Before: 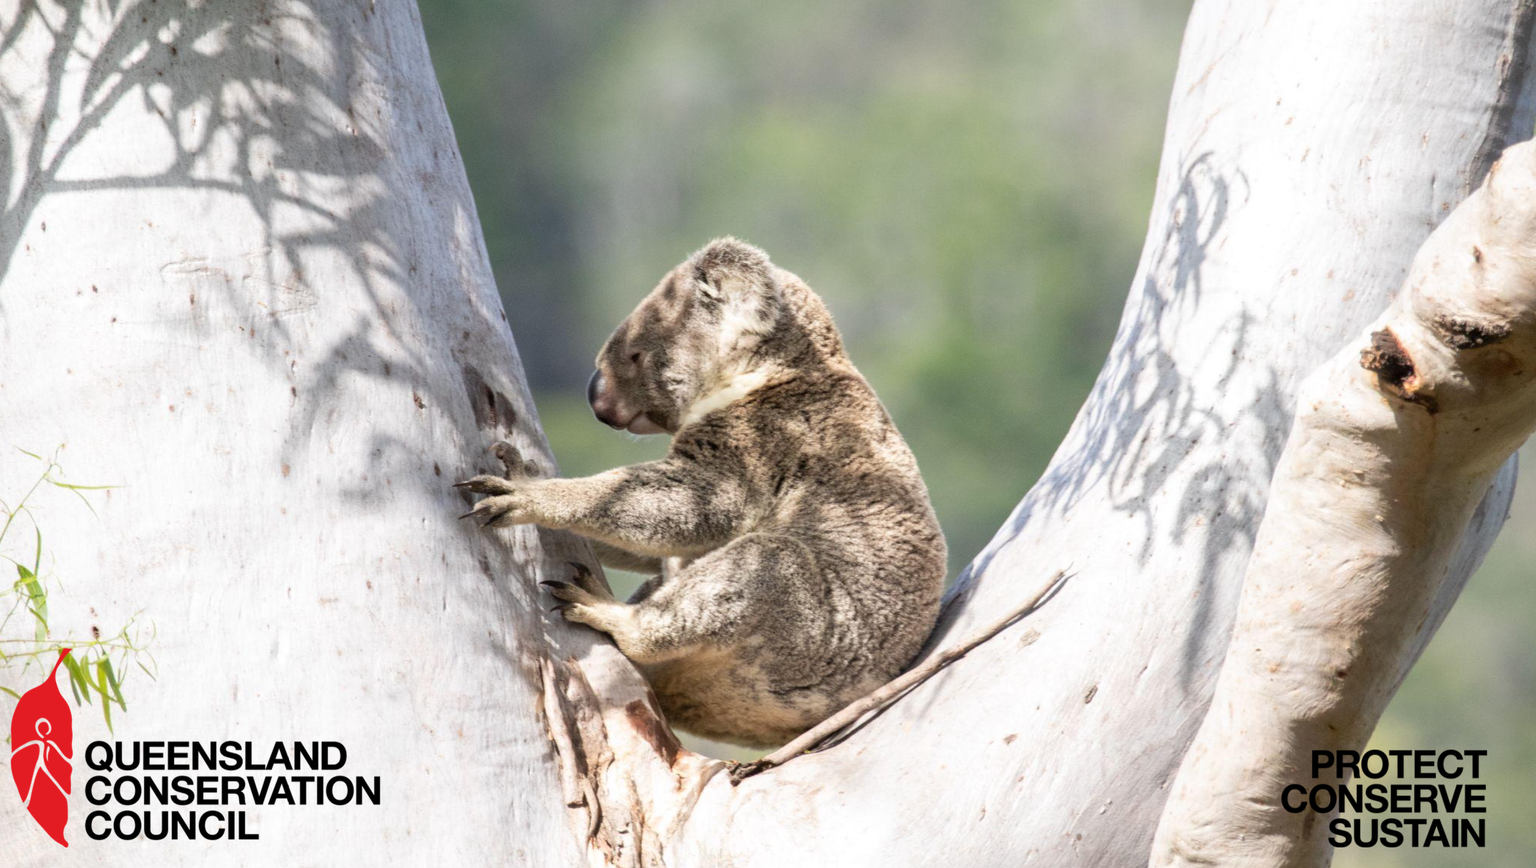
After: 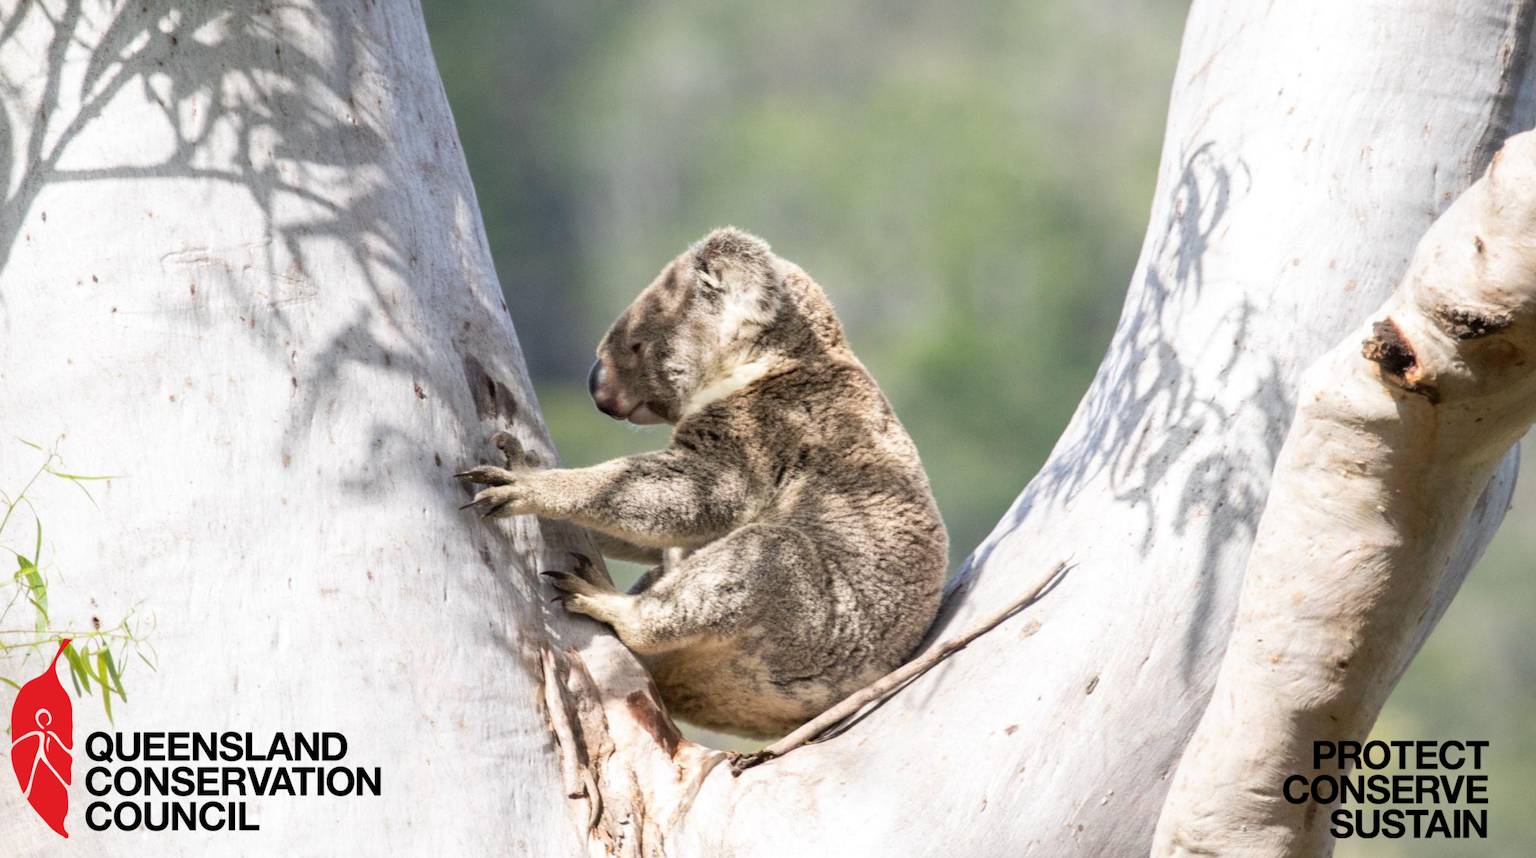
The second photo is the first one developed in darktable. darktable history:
crop: top 1.222%, right 0.102%
